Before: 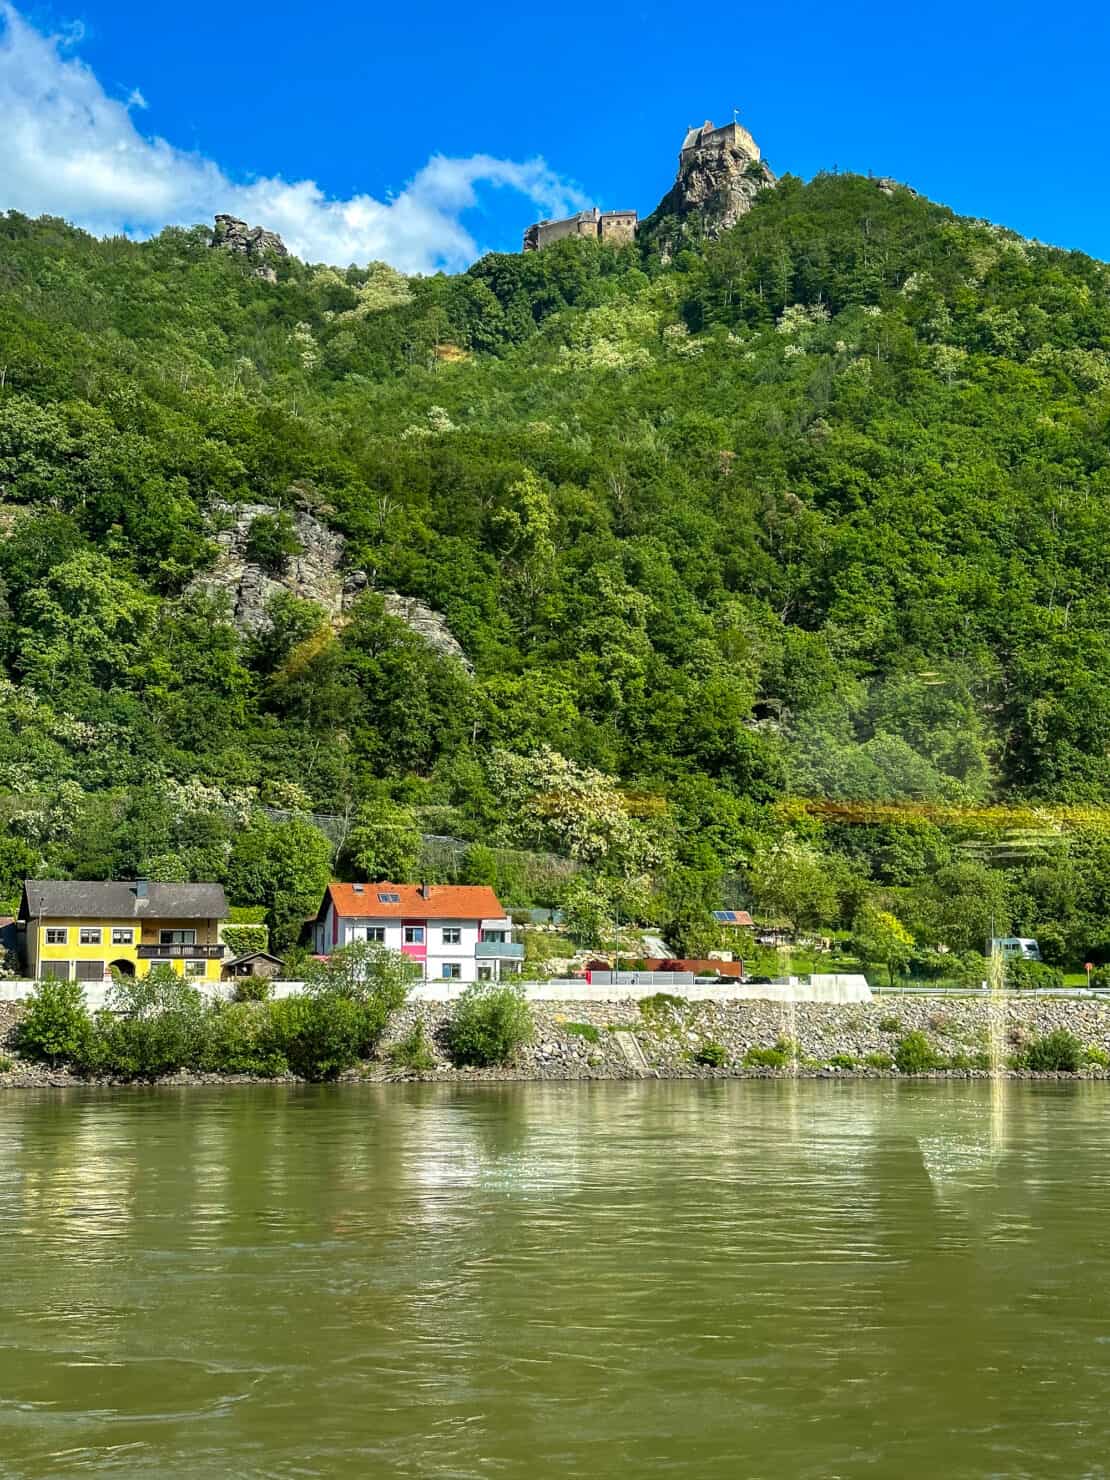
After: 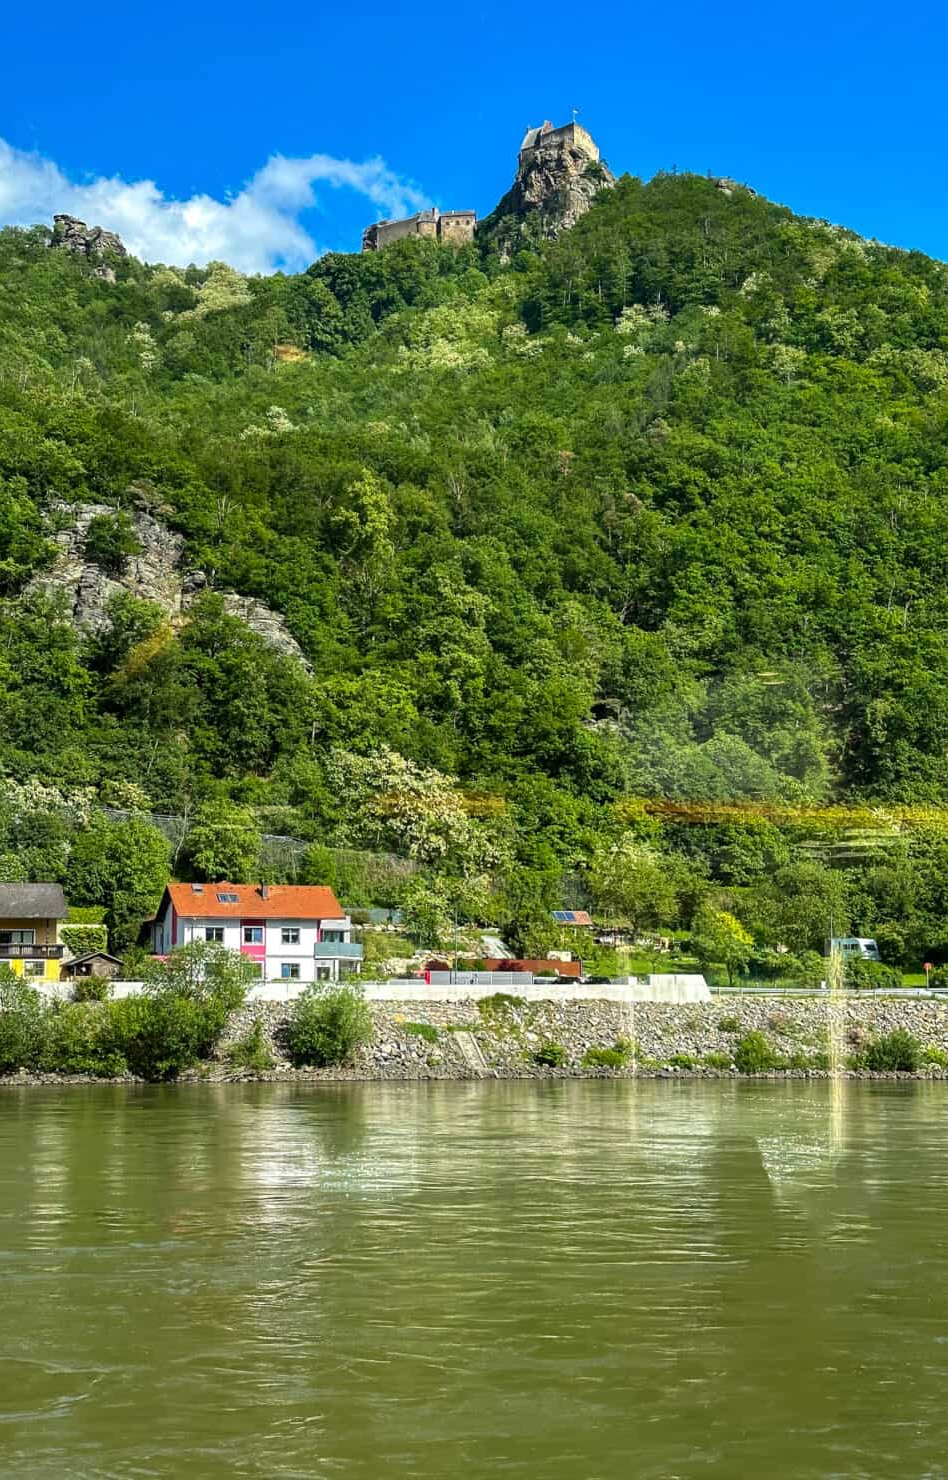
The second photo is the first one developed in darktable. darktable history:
crop and rotate: left 14.584%
white balance: red 1, blue 1
